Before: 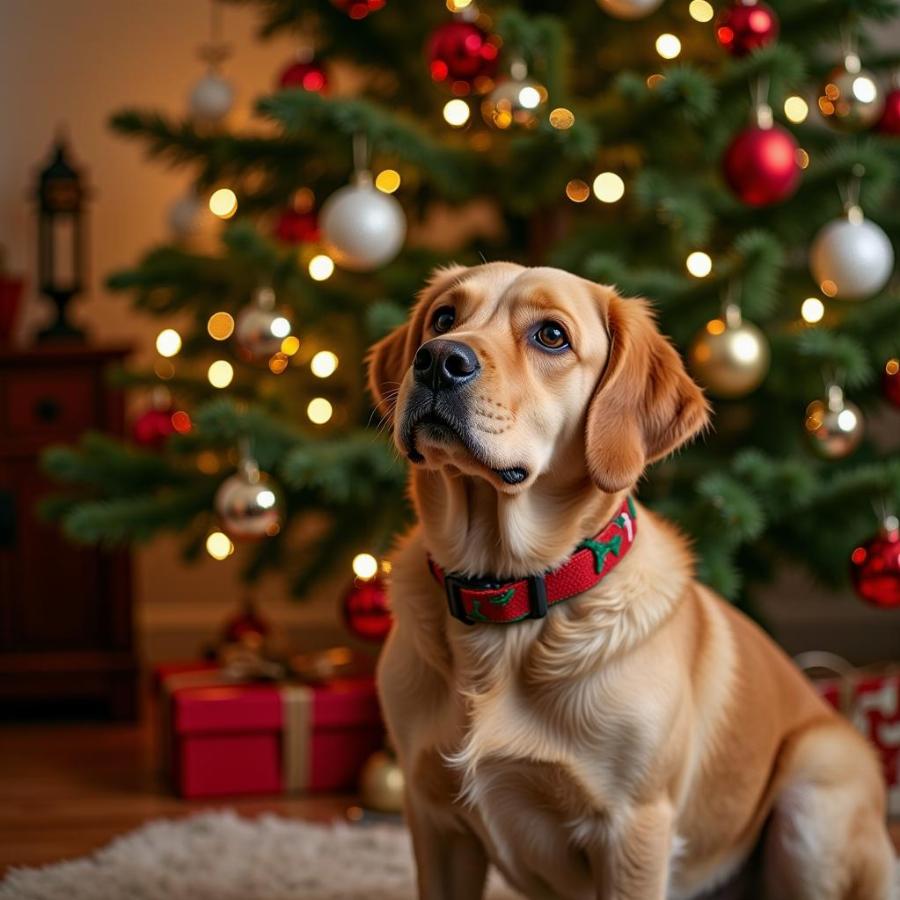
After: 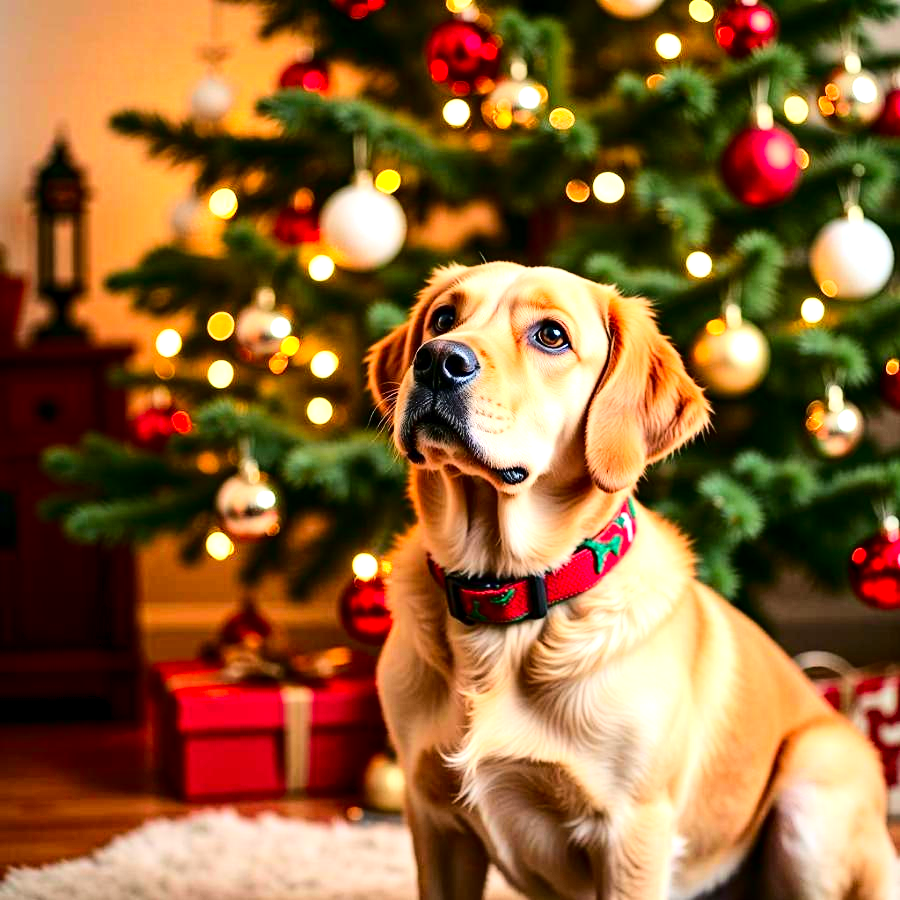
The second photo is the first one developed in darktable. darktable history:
contrast brightness saturation: contrast 0.131, brightness -0.062, saturation 0.154
base curve: curves: ch0 [(0, 0) (0.036, 0.025) (0.121, 0.166) (0.206, 0.329) (0.605, 0.79) (1, 1)]
exposure: black level correction 0.001, exposure 1.323 EV, compensate highlight preservation false
